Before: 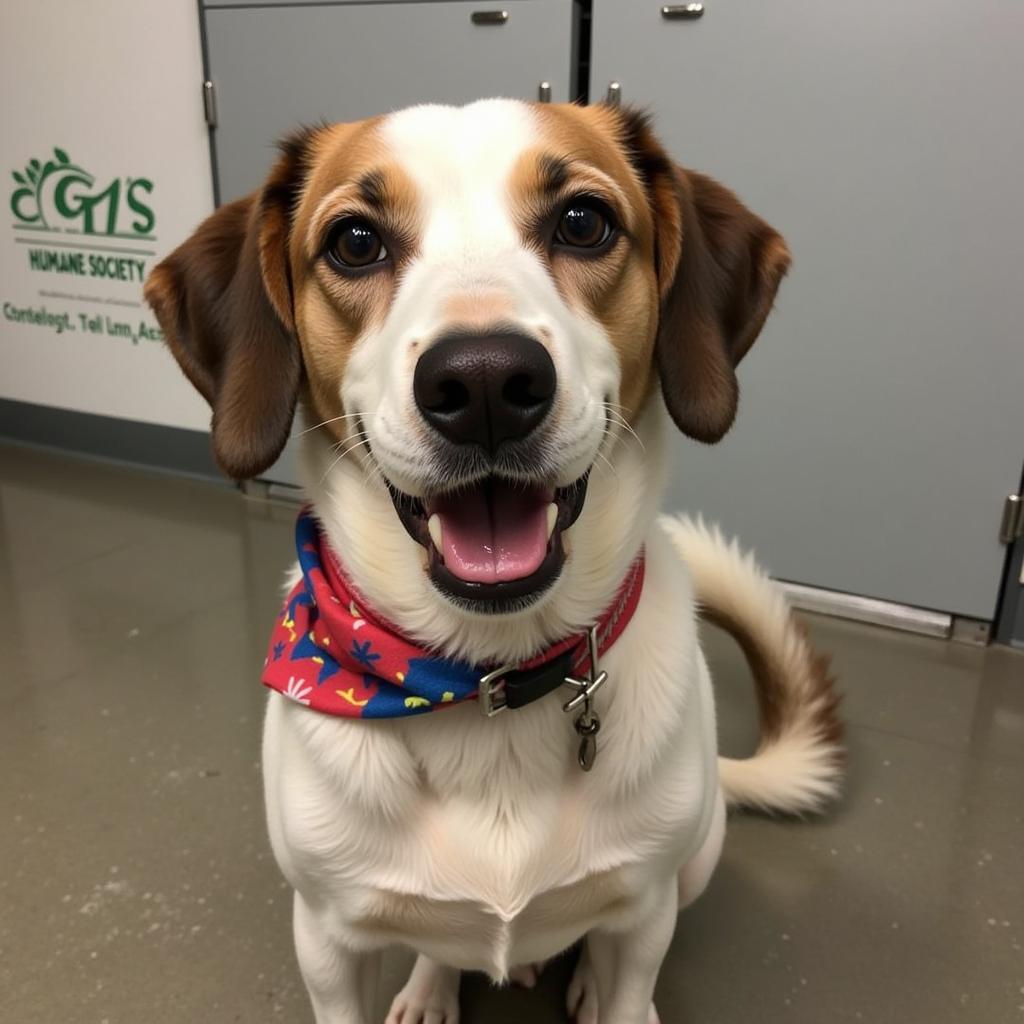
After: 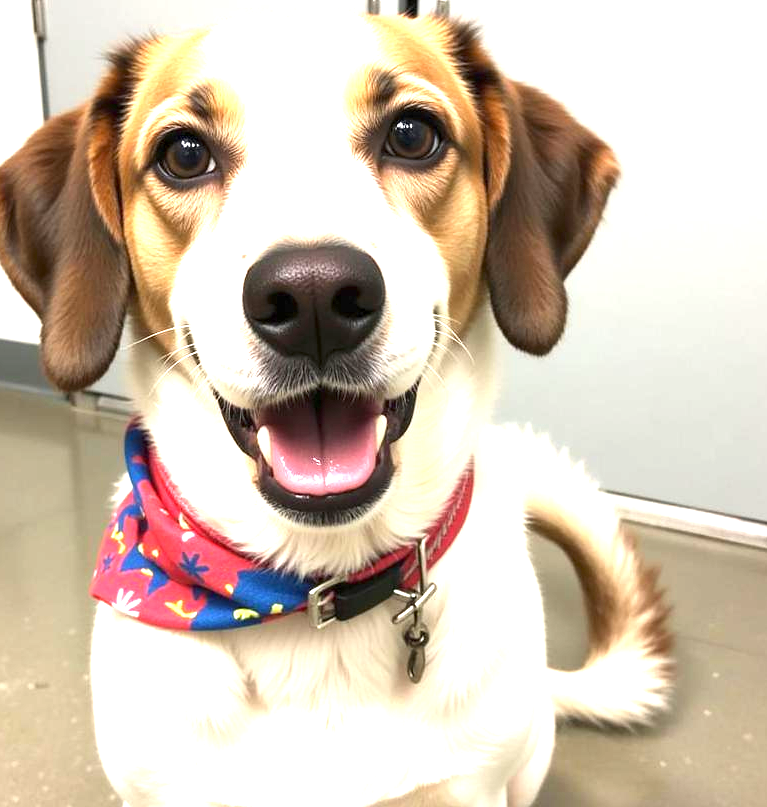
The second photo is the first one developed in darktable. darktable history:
crop: left 16.778%, top 8.686%, right 8.231%, bottom 12.485%
exposure: exposure 1.998 EV, compensate highlight preservation false
